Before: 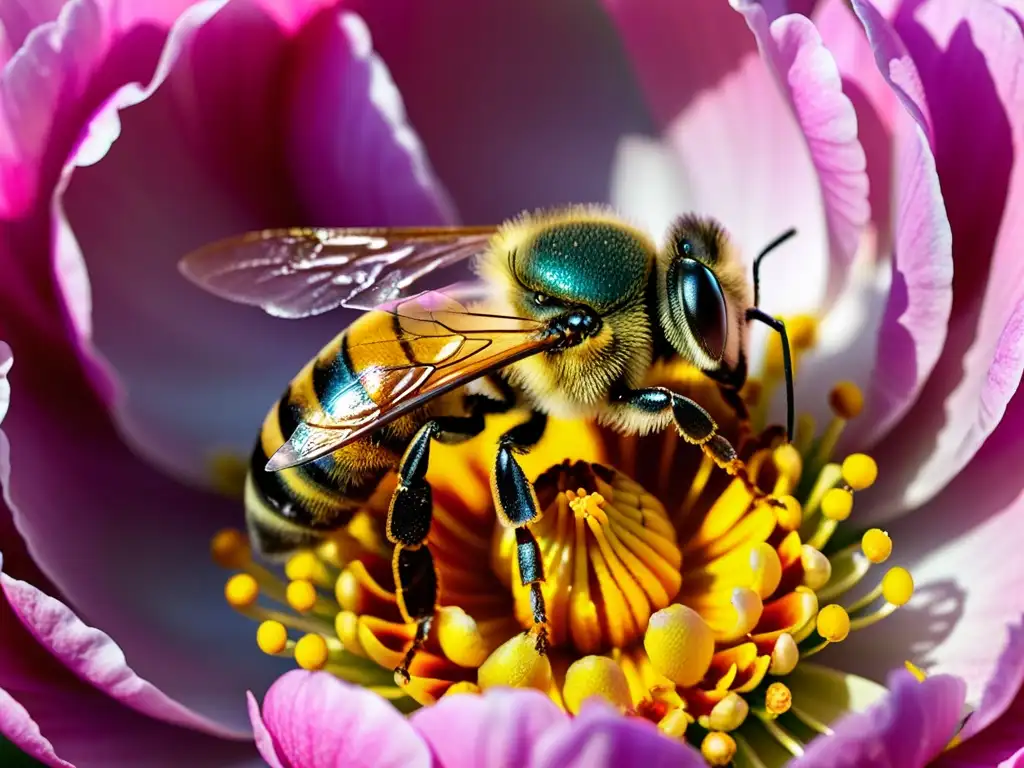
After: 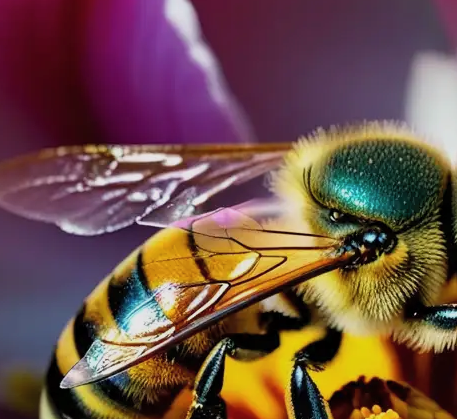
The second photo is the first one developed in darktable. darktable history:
contrast brightness saturation: contrast 0.053, brightness 0.055, saturation 0.011
crop: left 20.046%, top 10.906%, right 35.297%, bottom 34.463%
exposure: exposure -0.385 EV, compensate highlight preservation false
